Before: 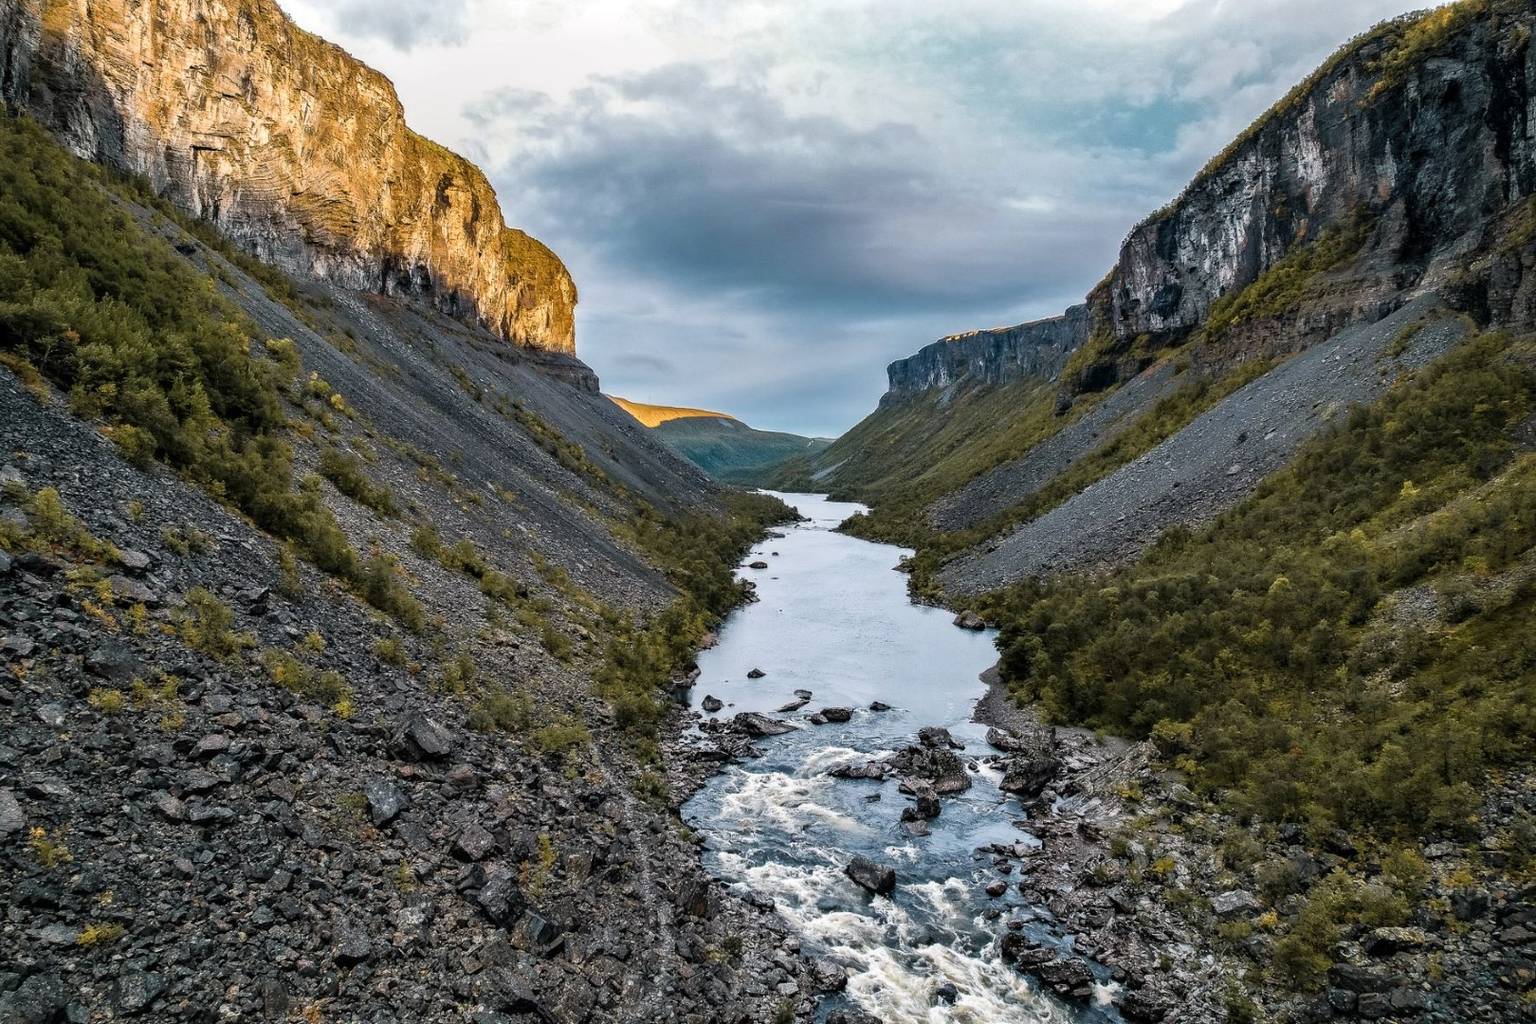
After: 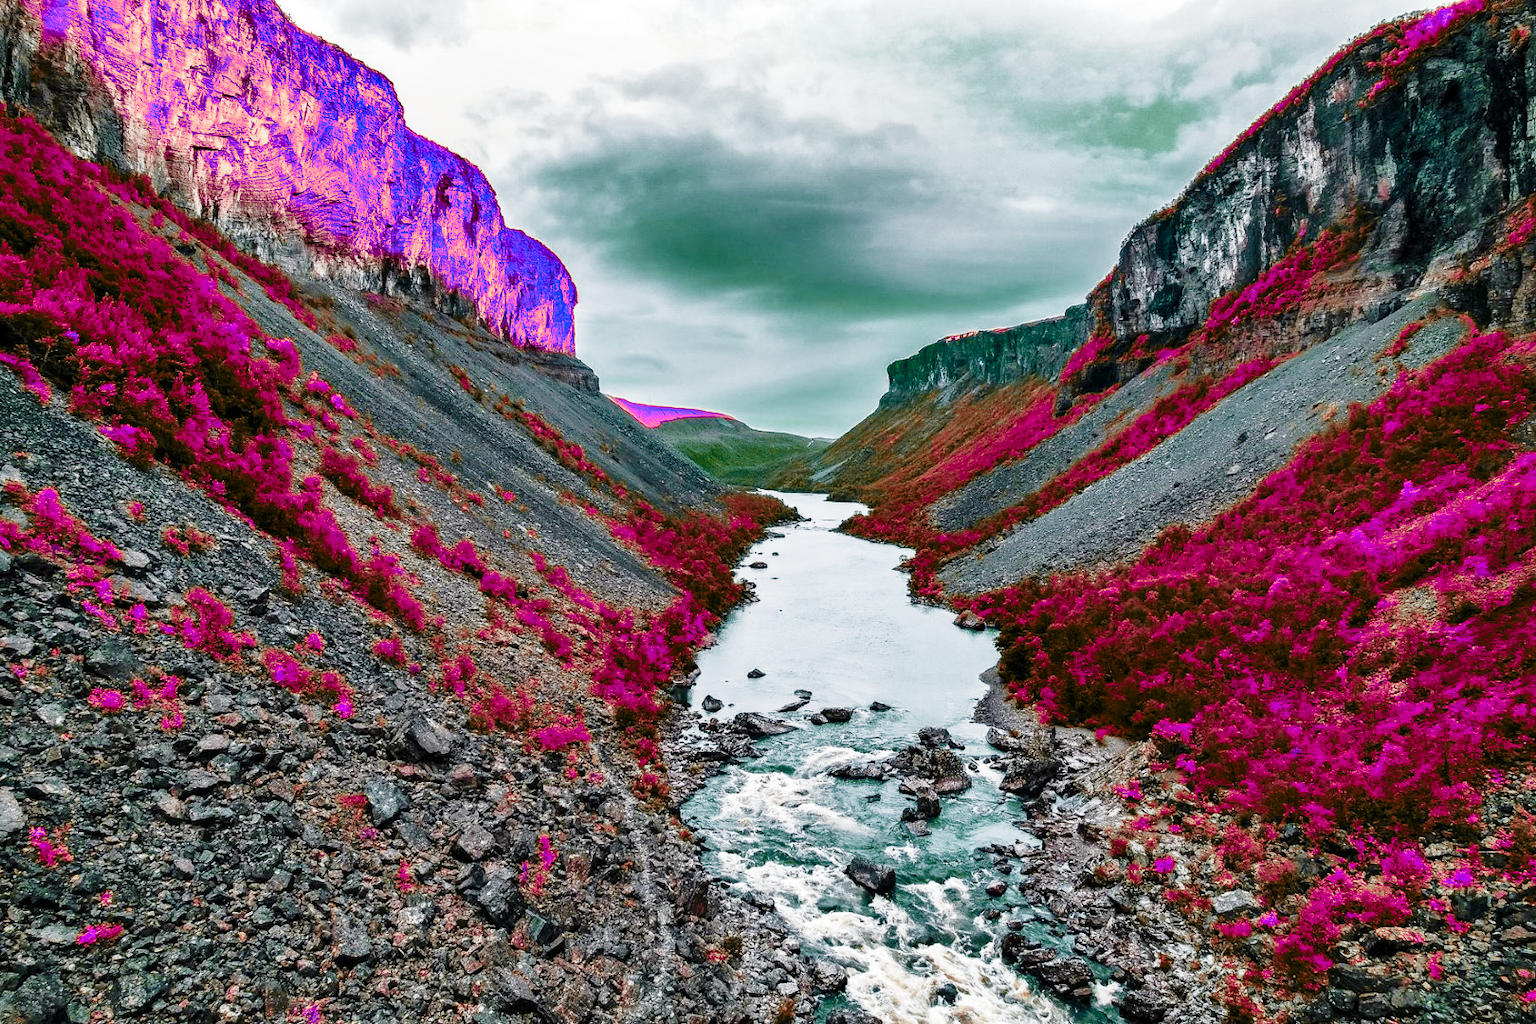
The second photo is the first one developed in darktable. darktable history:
base curve: curves: ch0 [(0, 0) (0.028, 0.03) (0.121, 0.232) (0.46, 0.748) (0.859, 0.968) (1, 1)], preserve colors none
color balance rgb: perceptual saturation grading › global saturation 20%, perceptual saturation grading › highlights -25.201%, perceptual saturation grading › shadows 49.558%, global vibrance 20%
shadows and highlights: low approximation 0.01, soften with gaussian
color zones: curves: ch0 [(0.826, 0.353)]; ch1 [(0.242, 0.647) (0.889, 0.342)]; ch2 [(0.246, 0.089) (0.969, 0.068)]
